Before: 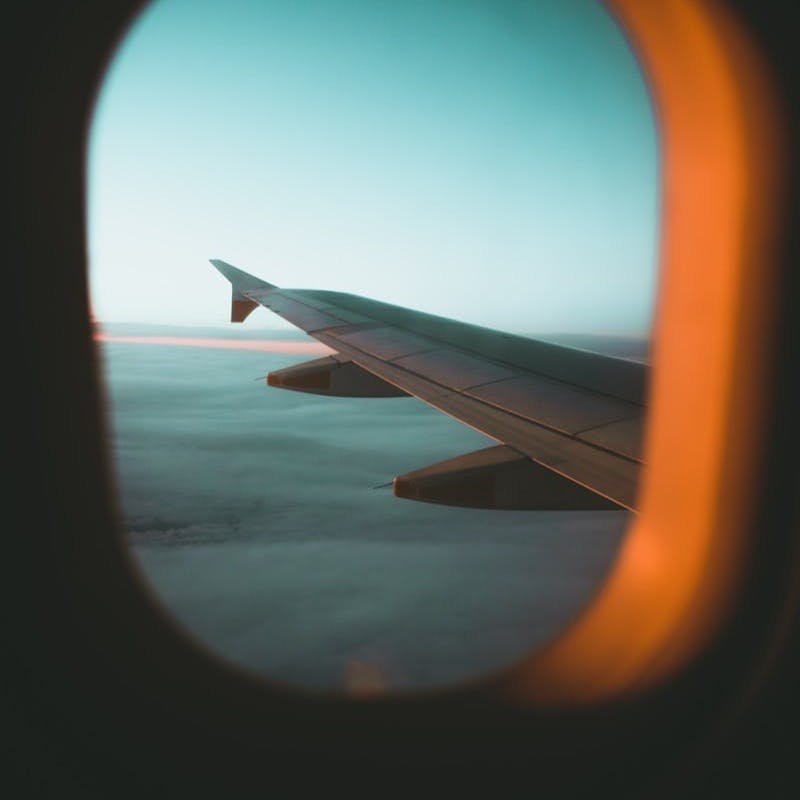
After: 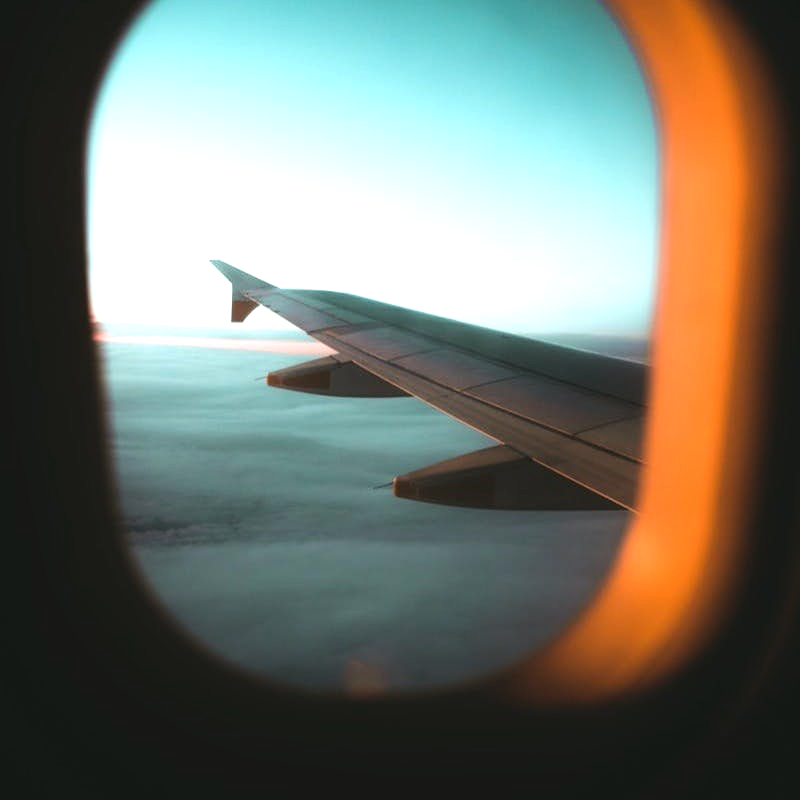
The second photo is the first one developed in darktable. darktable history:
tone equalizer: -8 EV -0.779 EV, -7 EV -0.691 EV, -6 EV -0.627 EV, -5 EV -0.375 EV, -3 EV 0.373 EV, -2 EV 0.6 EV, -1 EV 0.686 EV, +0 EV 0.747 EV, mask exposure compensation -0.497 EV
